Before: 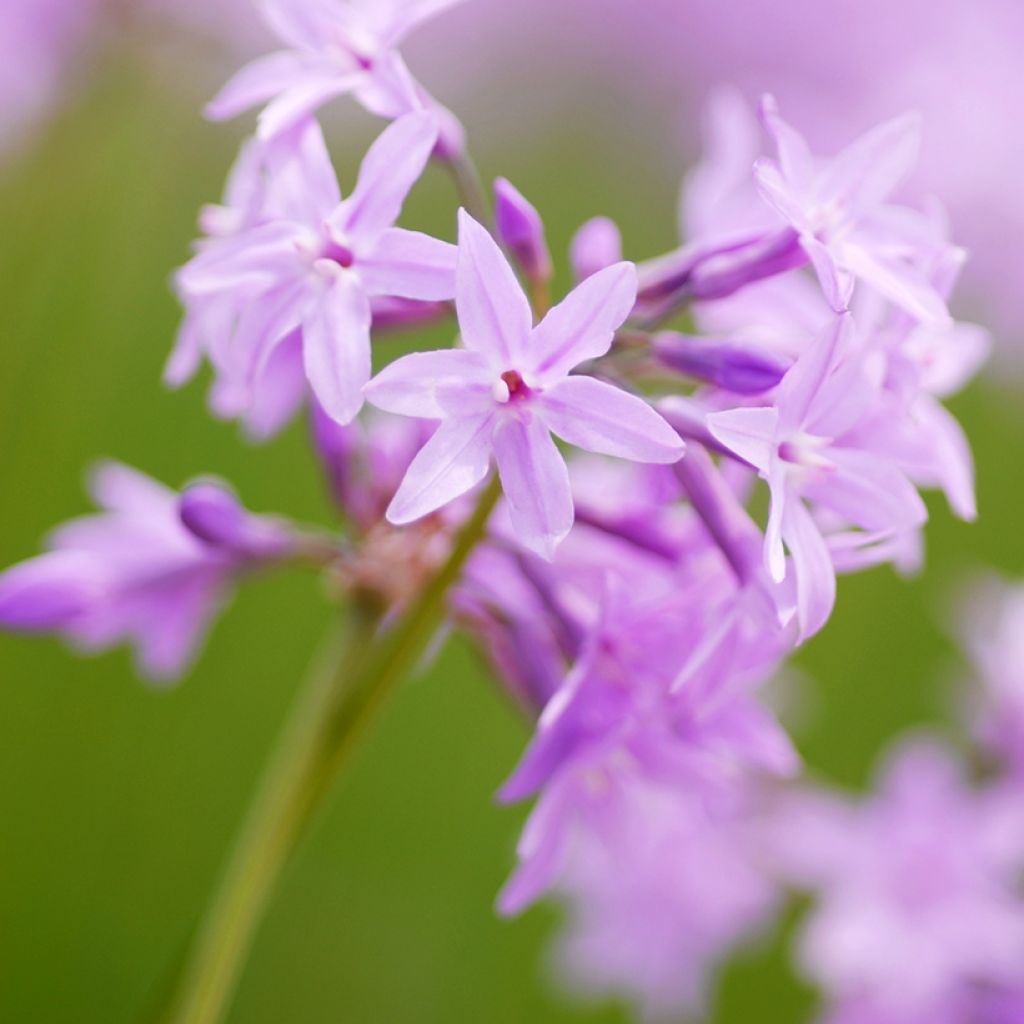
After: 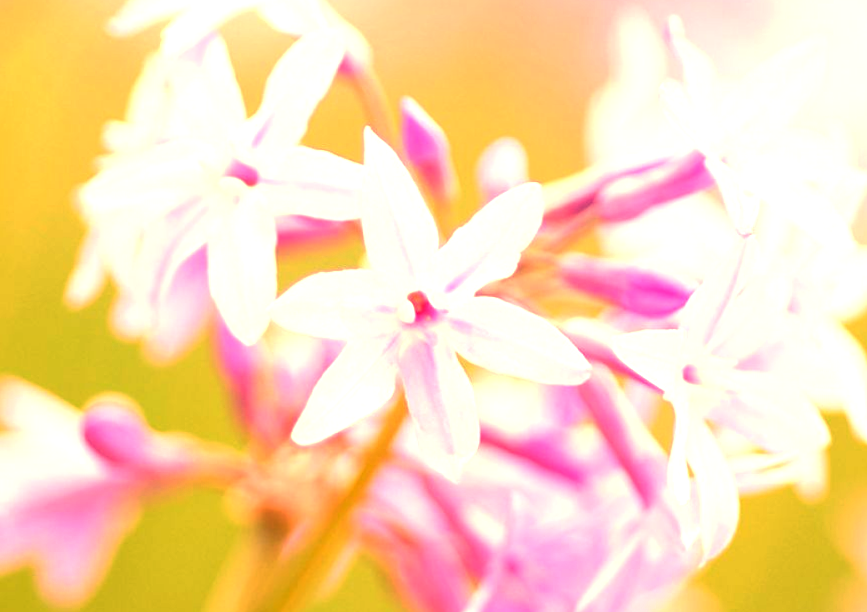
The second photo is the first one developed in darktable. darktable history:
crop and rotate: left 9.345%, top 7.22%, right 4.982%, bottom 32.331%
exposure: black level correction 0, exposure 1.3 EV, compensate exposure bias true, compensate highlight preservation false
rotate and perspective: rotation 0.174°, lens shift (vertical) 0.013, lens shift (horizontal) 0.019, shear 0.001, automatic cropping original format, crop left 0.007, crop right 0.991, crop top 0.016, crop bottom 0.997
white balance: red 1.467, blue 0.684
